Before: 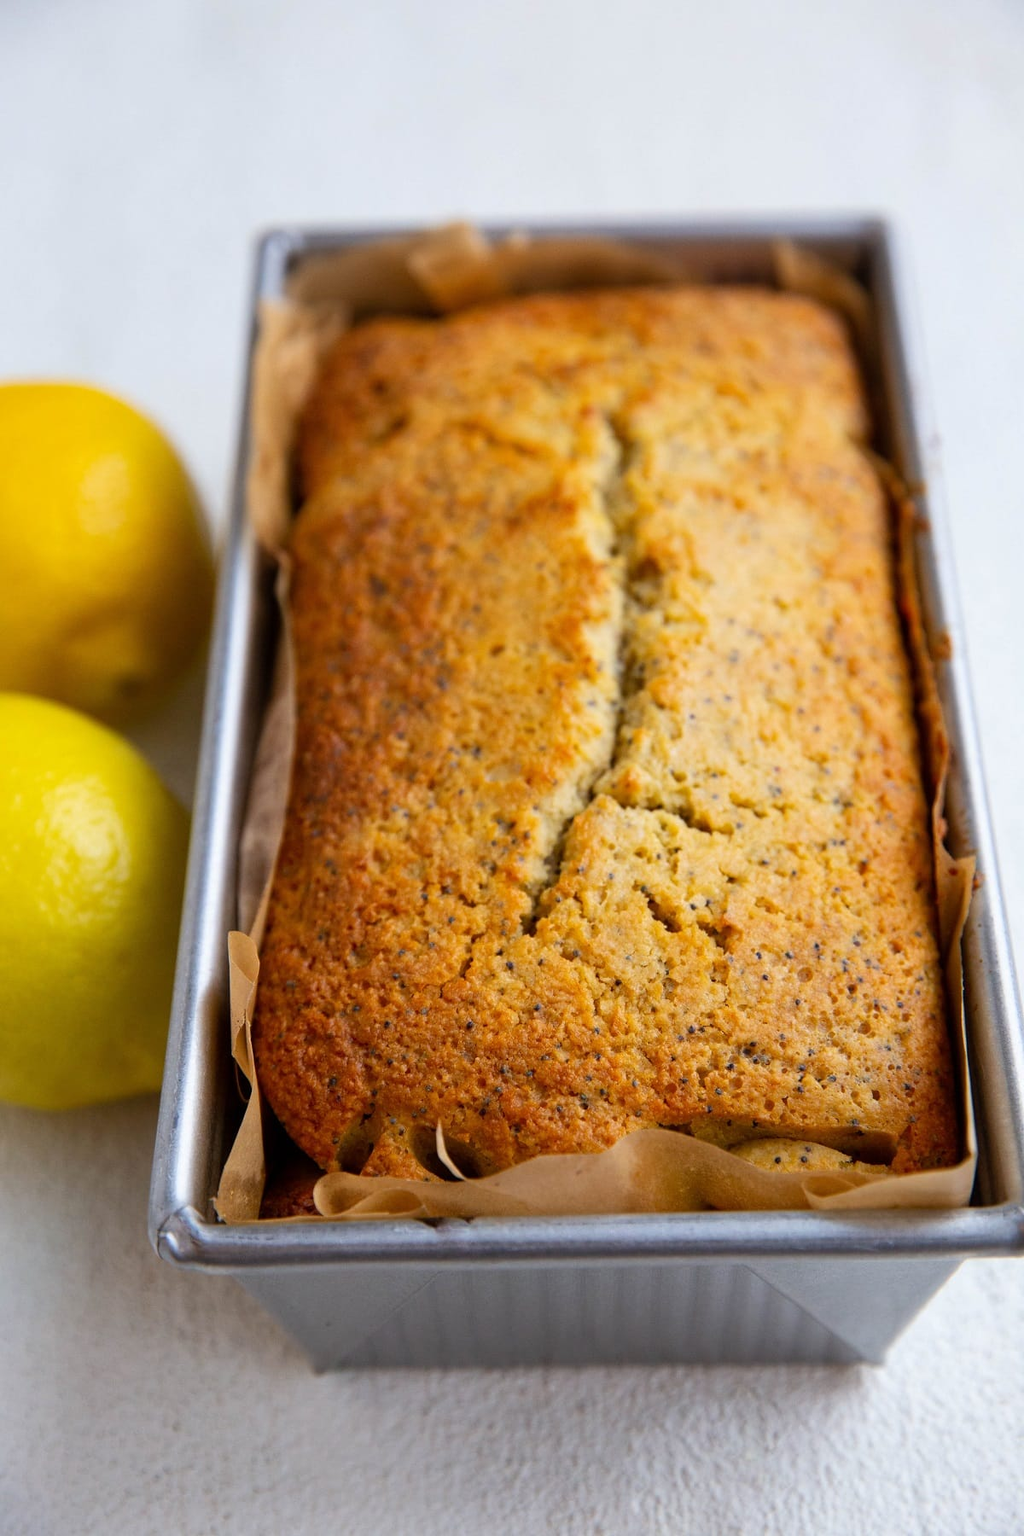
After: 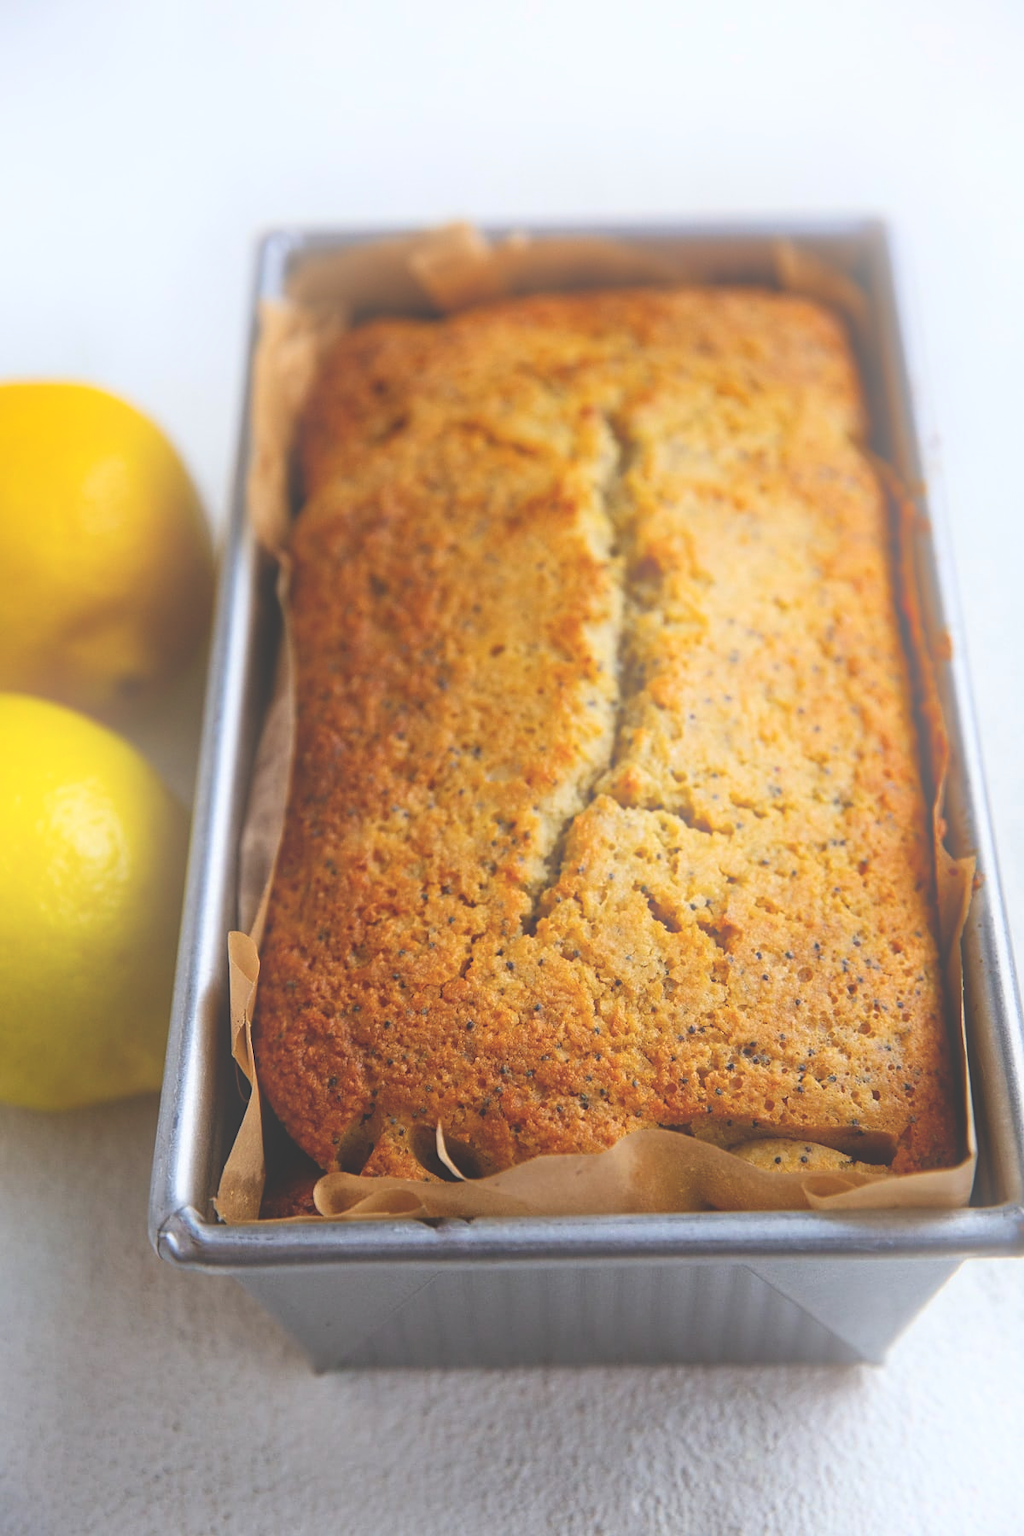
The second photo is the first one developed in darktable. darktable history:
exposure: black level correction -0.03, compensate highlight preservation false
shadows and highlights: shadows 60, highlights -60.23, soften with gaussian
sharpen: amount 0.2
bloom: threshold 82.5%, strength 16.25%
